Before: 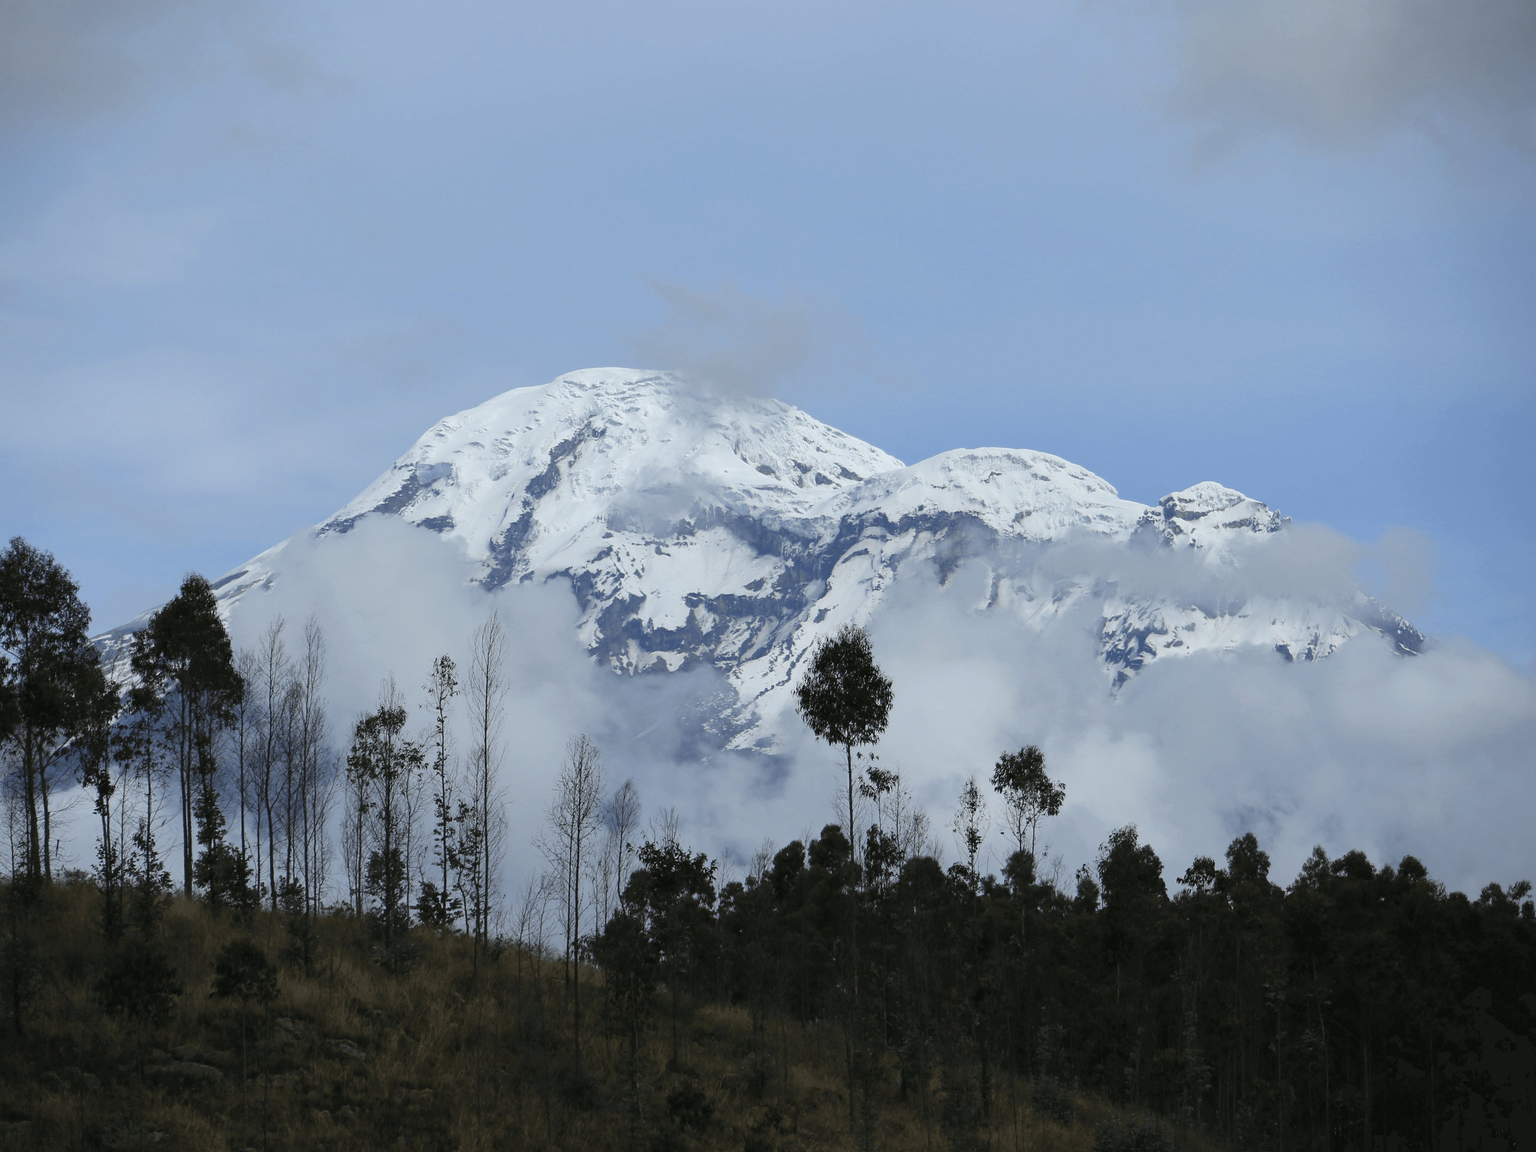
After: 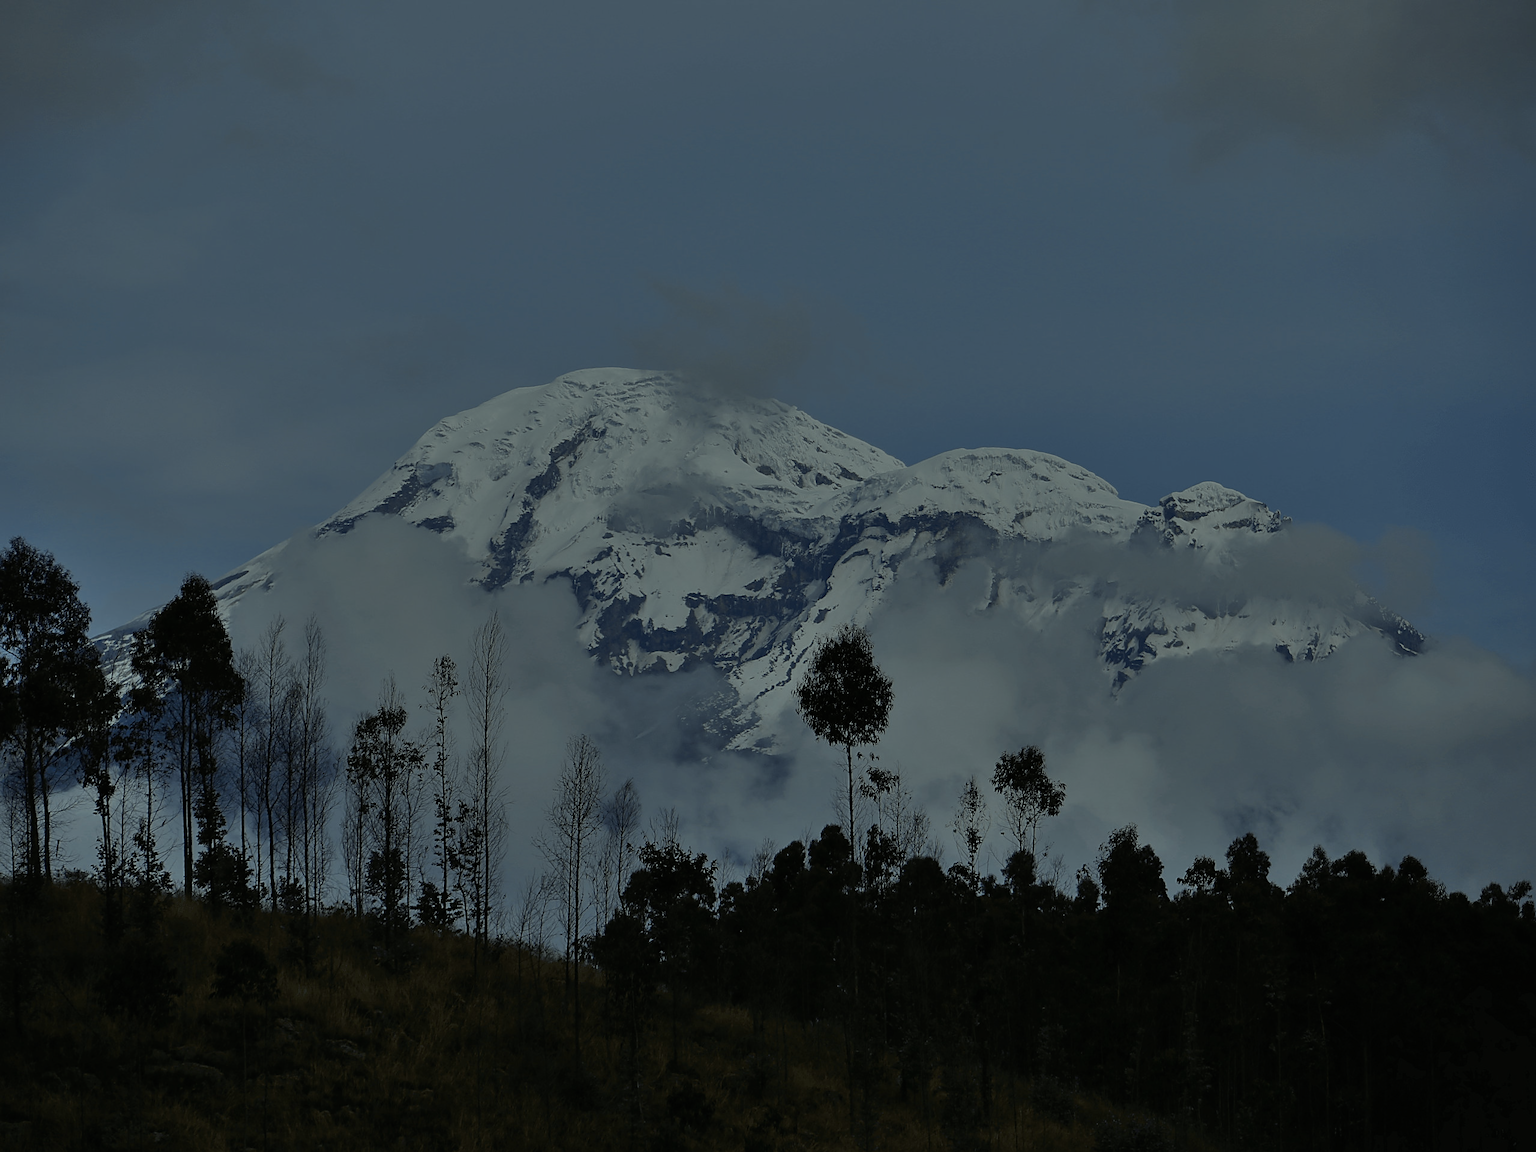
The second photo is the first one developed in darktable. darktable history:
color correction: highlights a* -8.06, highlights b* 3.57
shadows and highlights: white point adjustment 0.039, highlights color adjustment 0.765%, soften with gaussian
sharpen: on, module defaults
contrast brightness saturation: contrast 0.139
exposure: exposure -2.419 EV, compensate exposure bias true, compensate highlight preservation false
